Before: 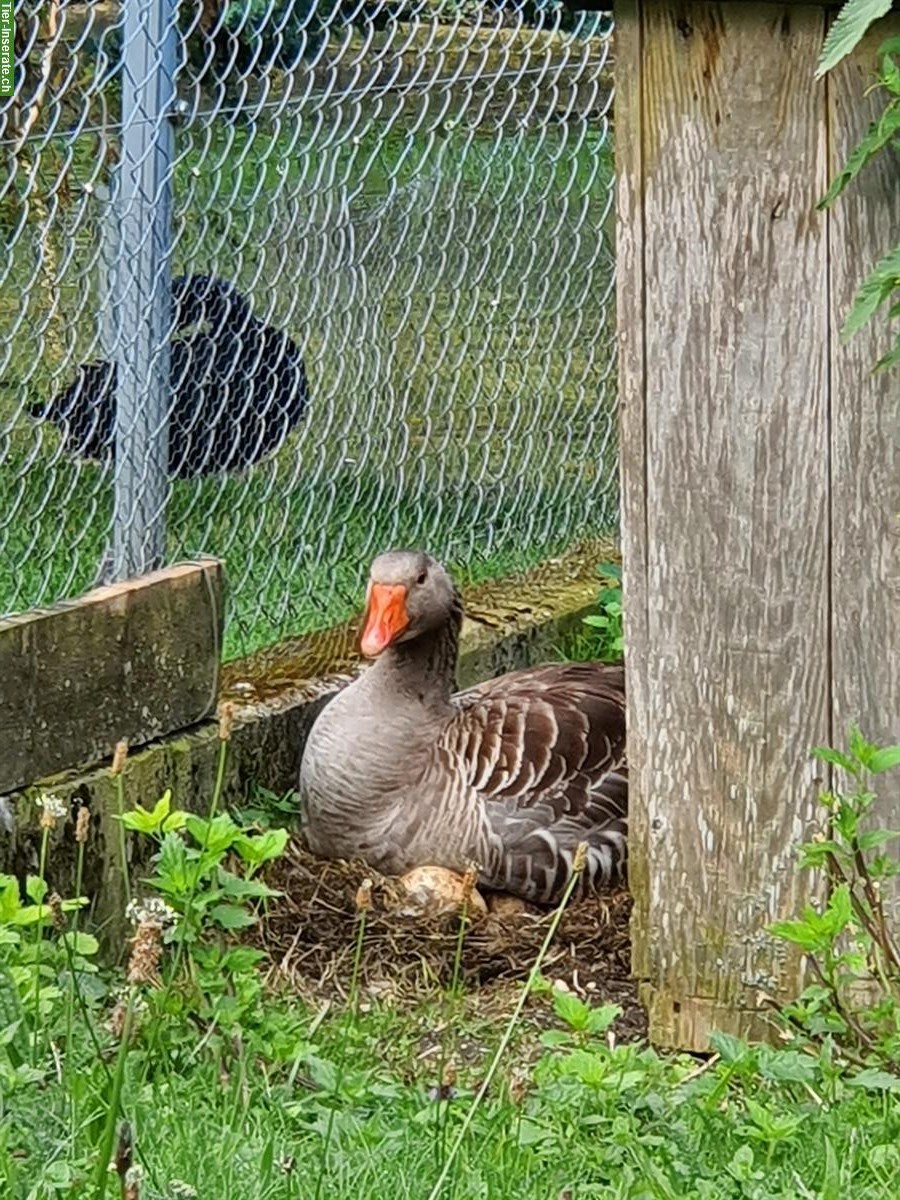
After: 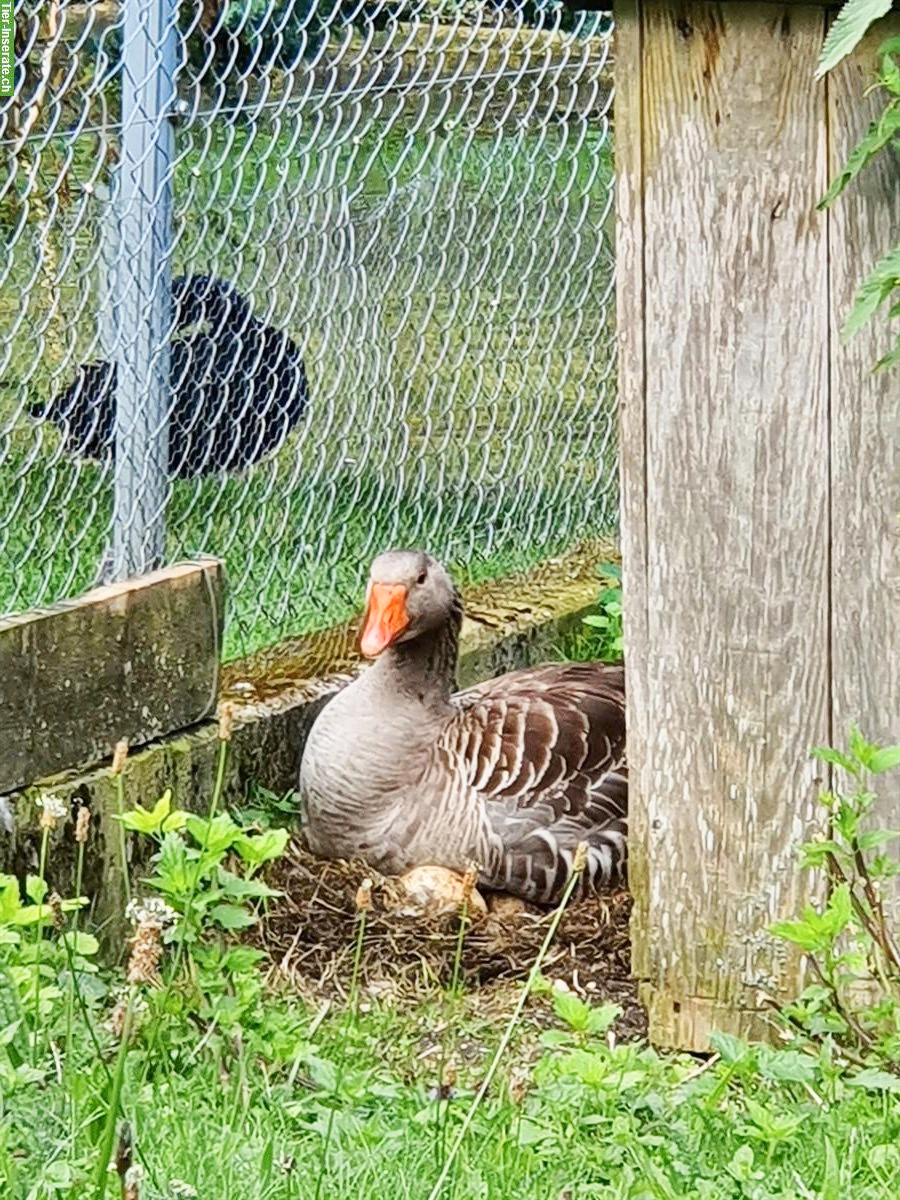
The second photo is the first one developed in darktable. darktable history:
tone curve: curves: ch0 [(0, 0) (0.265, 0.253) (0.732, 0.751) (1, 1)], color space Lab, independent channels, preserve colors none
base curve: curves: ch0 [(0, 0) (0.204, 0.334) (0.55, 0.733) (1, 1)], preserve colors none
